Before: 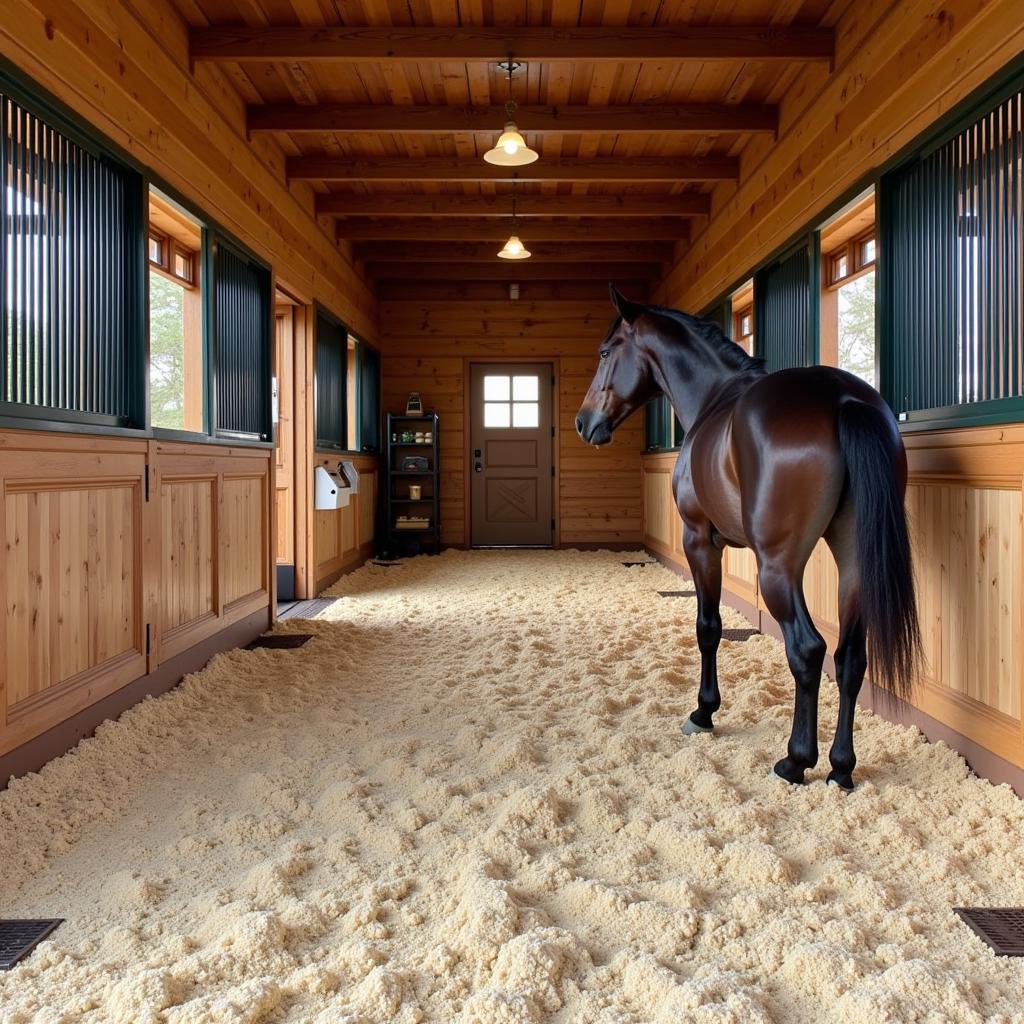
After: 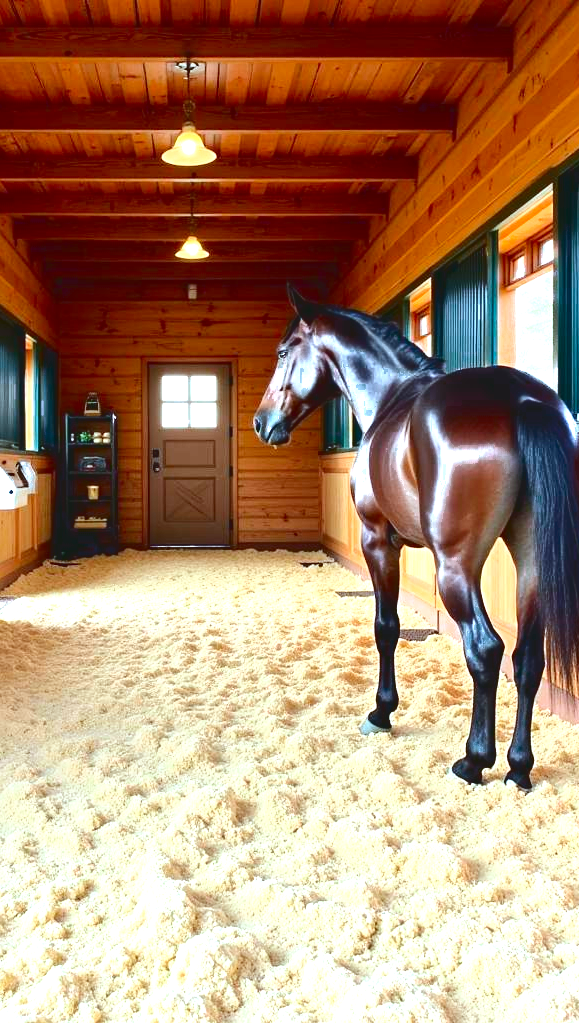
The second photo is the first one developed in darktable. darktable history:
exposure: black level correction 0, exposure 1.449 EV, compensate highlight preservation false
crop: left 31.535%, top 0.005%, right 11.9%
color zones: curves: ch0 [(0.203, 0.433) (0.607, 0.517) (0.697, 0.696) (0.705, 0.897)]
tone curve: curves: ch0 [(0, 0) (0.003, 0.077) (0.011, 0.078) (0.025, 0.078) (0.044, 0.08) (0.069, 0.088) (0.1, 0.102) (0.136, 0.12) (0.177, 0.148) (0.224, 0.191) (0.277, 0.261) (0.335, 0.335) (0.399, 0.419) (0.468, 0.522) (0.543, 0.611) (0.623, 0.702) (0.709, 0.779) (0.801, 0.855) (0.898, 0.918) (1, 1)], color space Lab, independent channels, preserve colors none
contrast brightness saturation: brightness -0.03, saturation 0.344
shadows and highlights: shadows 25.35, highlights -25.81
color correction: highlights a* -10.18, highlights b* -10.22
